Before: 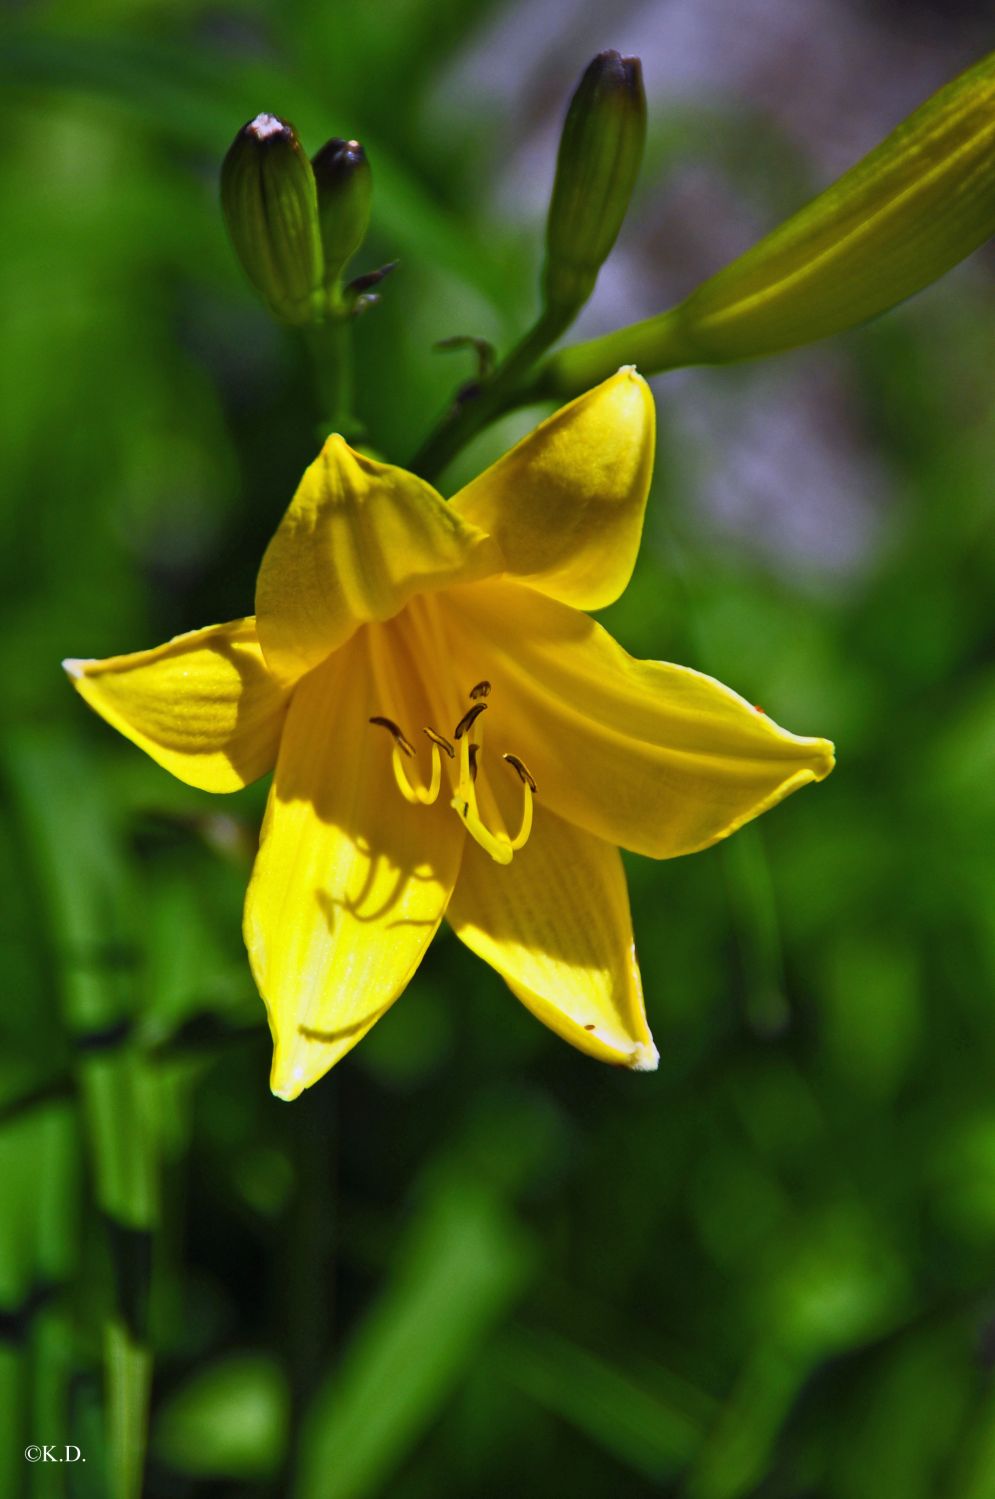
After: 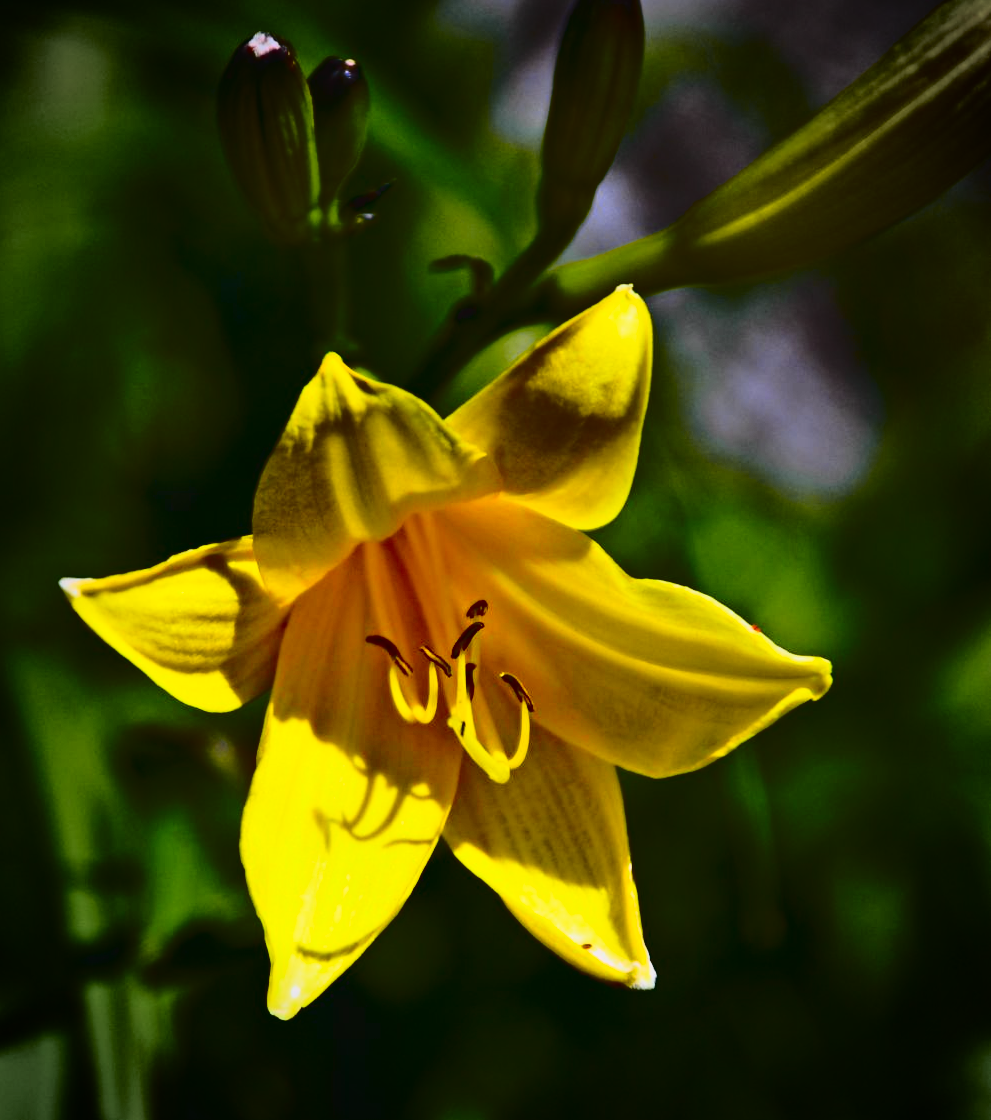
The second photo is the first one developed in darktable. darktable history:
crop: left 0.387%, top 5.469%, bottom 19.809%
tone curve: curves: ch0 [(0, 0.029) (0.168, 0.142) (0.359, 0.44) (0.469, 0.544) (0.634, 0.722) (0.858, 0.903) (1, 0.968)]; ch1 [(0, 0) (0.437, 0.453) (0.472, 0.47) (0.502, 0.502) (0.54, 0.534) (0.57, 0.592) (0.618, 0.66) (0.699, 0.749) (0.859, 0.899) (1, 1)]; ch2 [(0, 0) (0.33, 0.301) (0.421, 0.443) (0.476, 0.498) (0.505, 0.503) (0.547, 0.557) (0.586, 0.634) (0.608, 0.676) (1, 1)], color space Lab, independent channels, preserve colors none
contrast brightness saturation: contrast 0.22, brightness -0.19, saturation 0.24
vignetting: automatic ratio true
